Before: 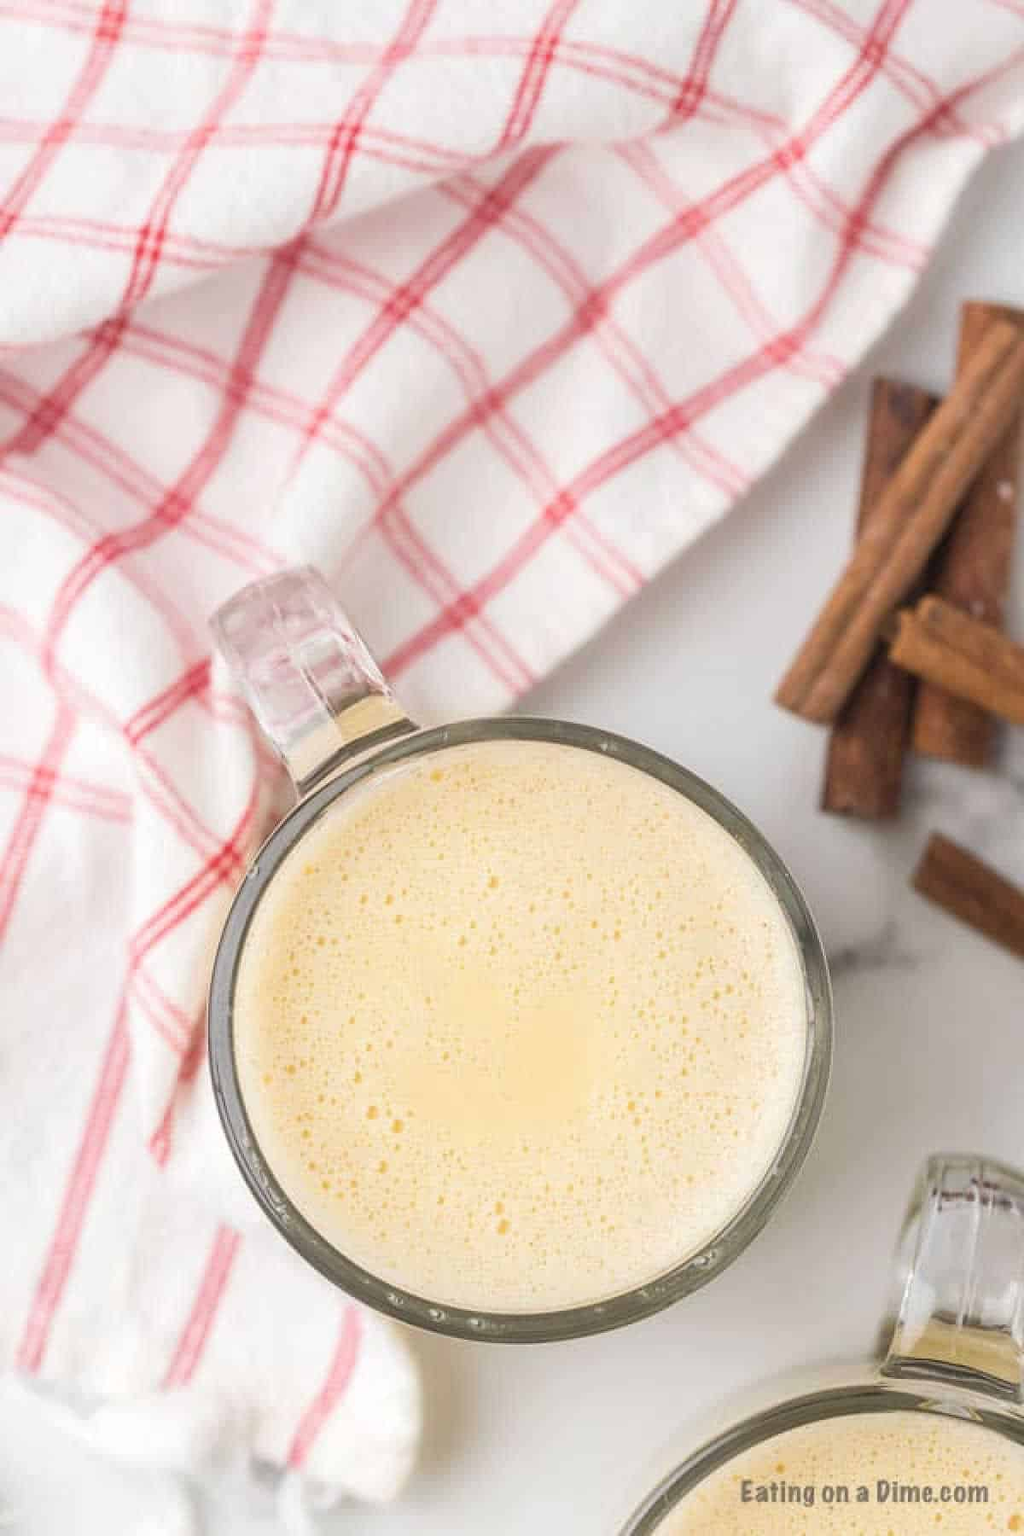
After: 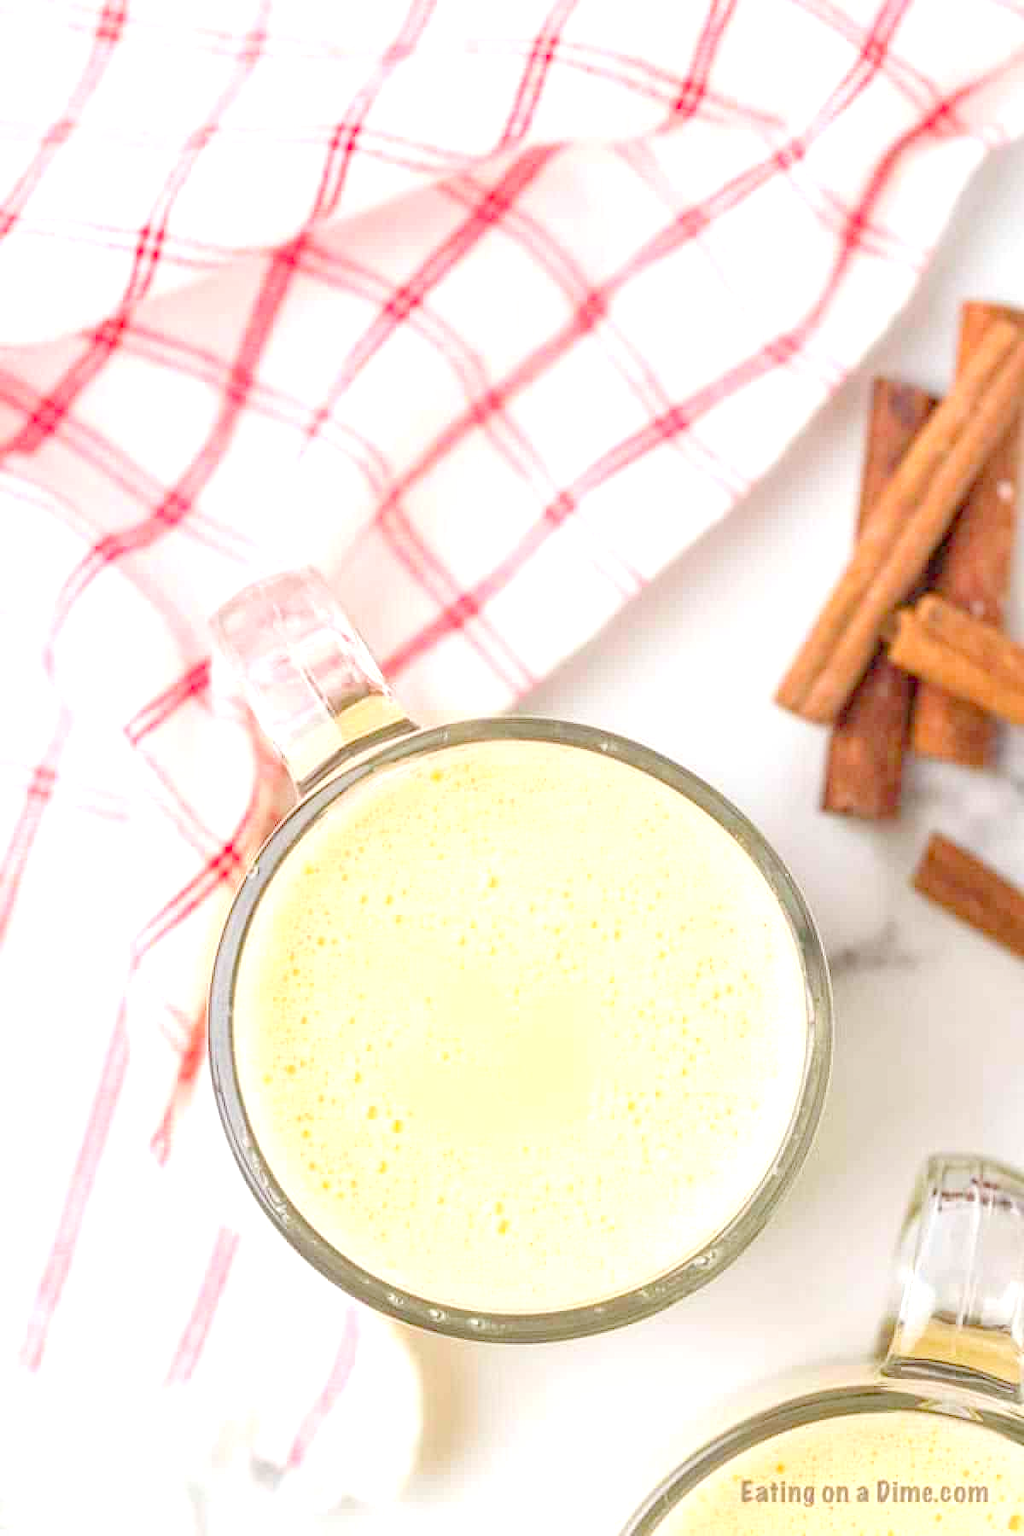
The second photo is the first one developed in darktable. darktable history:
local contrast: on, module defaults
levels: levels [0.008, 0.318, 0.836]
haze removal: strength 0.25, distance 0.25, compatibility mode true, adaptive false
